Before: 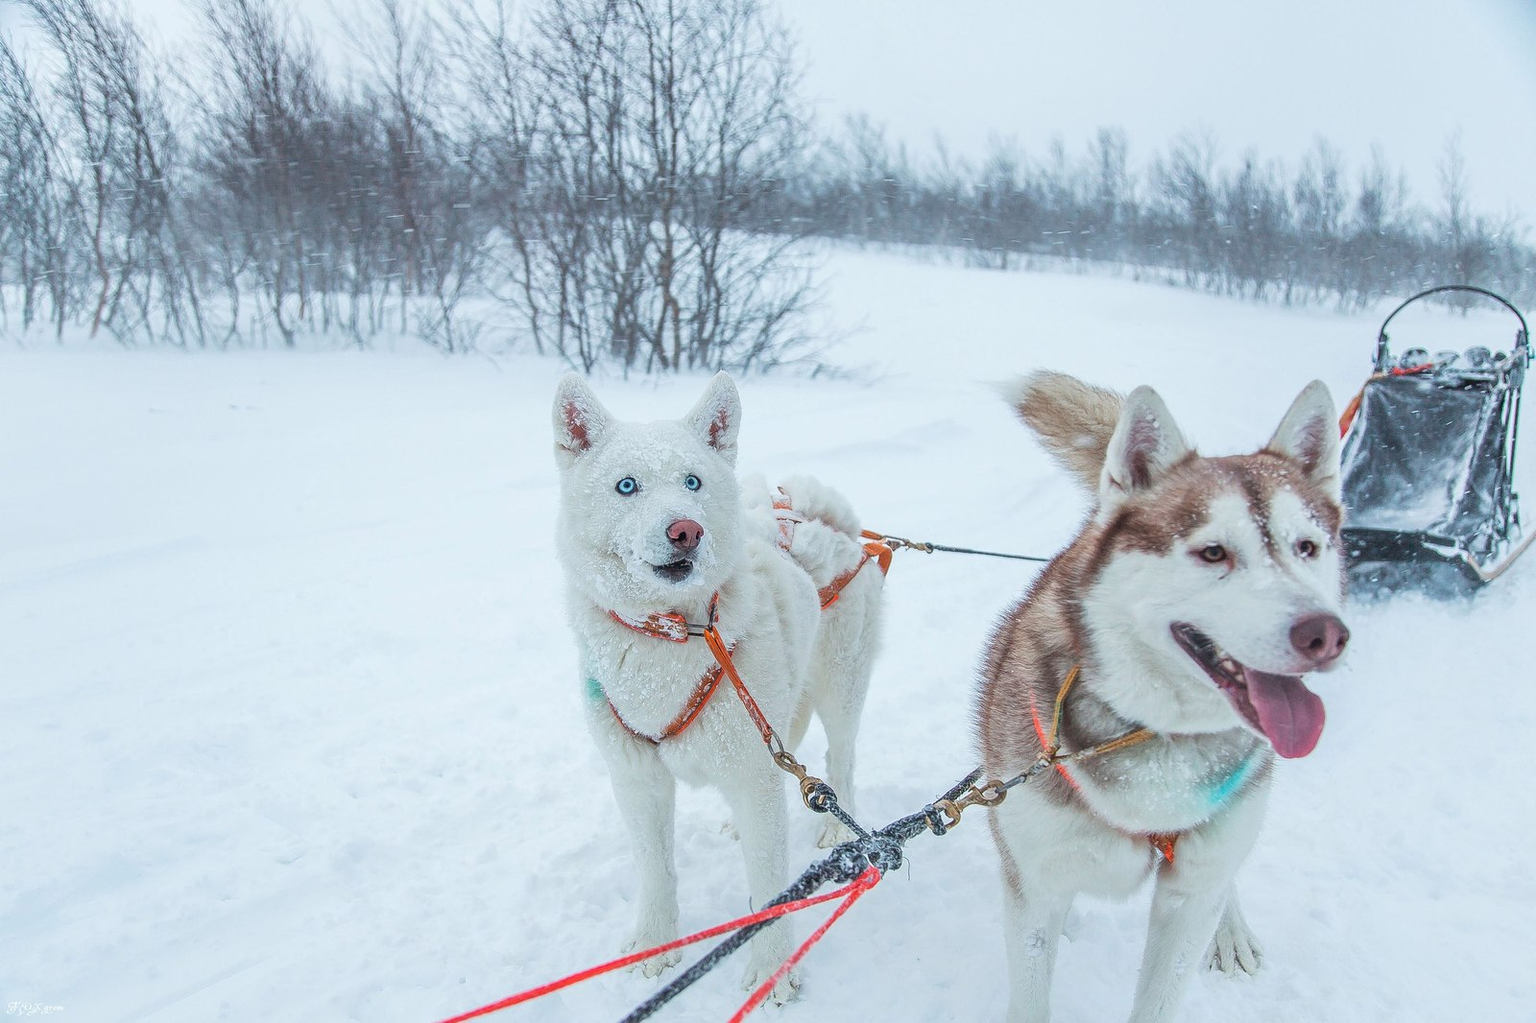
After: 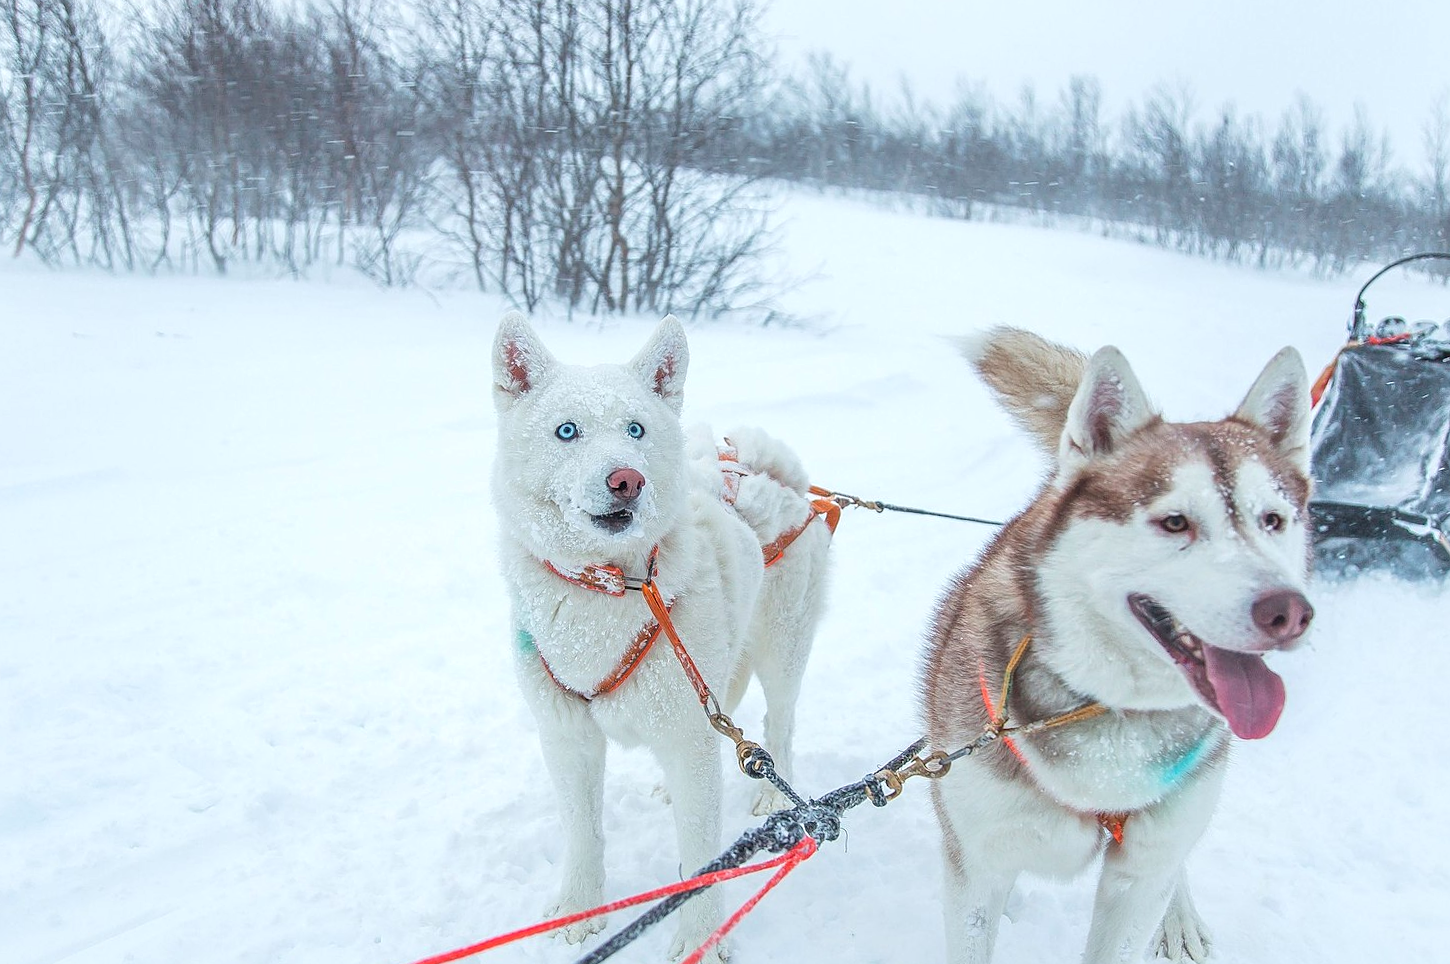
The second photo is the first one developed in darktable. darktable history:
crop and rotate: angle -2.04°, left 3.139%, top 4.327%, right 1.448%, bottom 0.443%
sharpen: radius 1.241, amount 0.29, threshold 0.215
exposure: exposure 0.24 EV, compensate highlight preservation false
tone equalizer: -7 EV 0.173 EV, -6 EV 0.13 EV, -5 EV 0.101 EV, -4 EV 0.074 EV, -2 EV -0.031 EV, -1 EV -0.046 EV, +0 EV -0.04 EV, edges refinement/feathering 500, mask exposure compensation -1.57 EV, preserve details no
